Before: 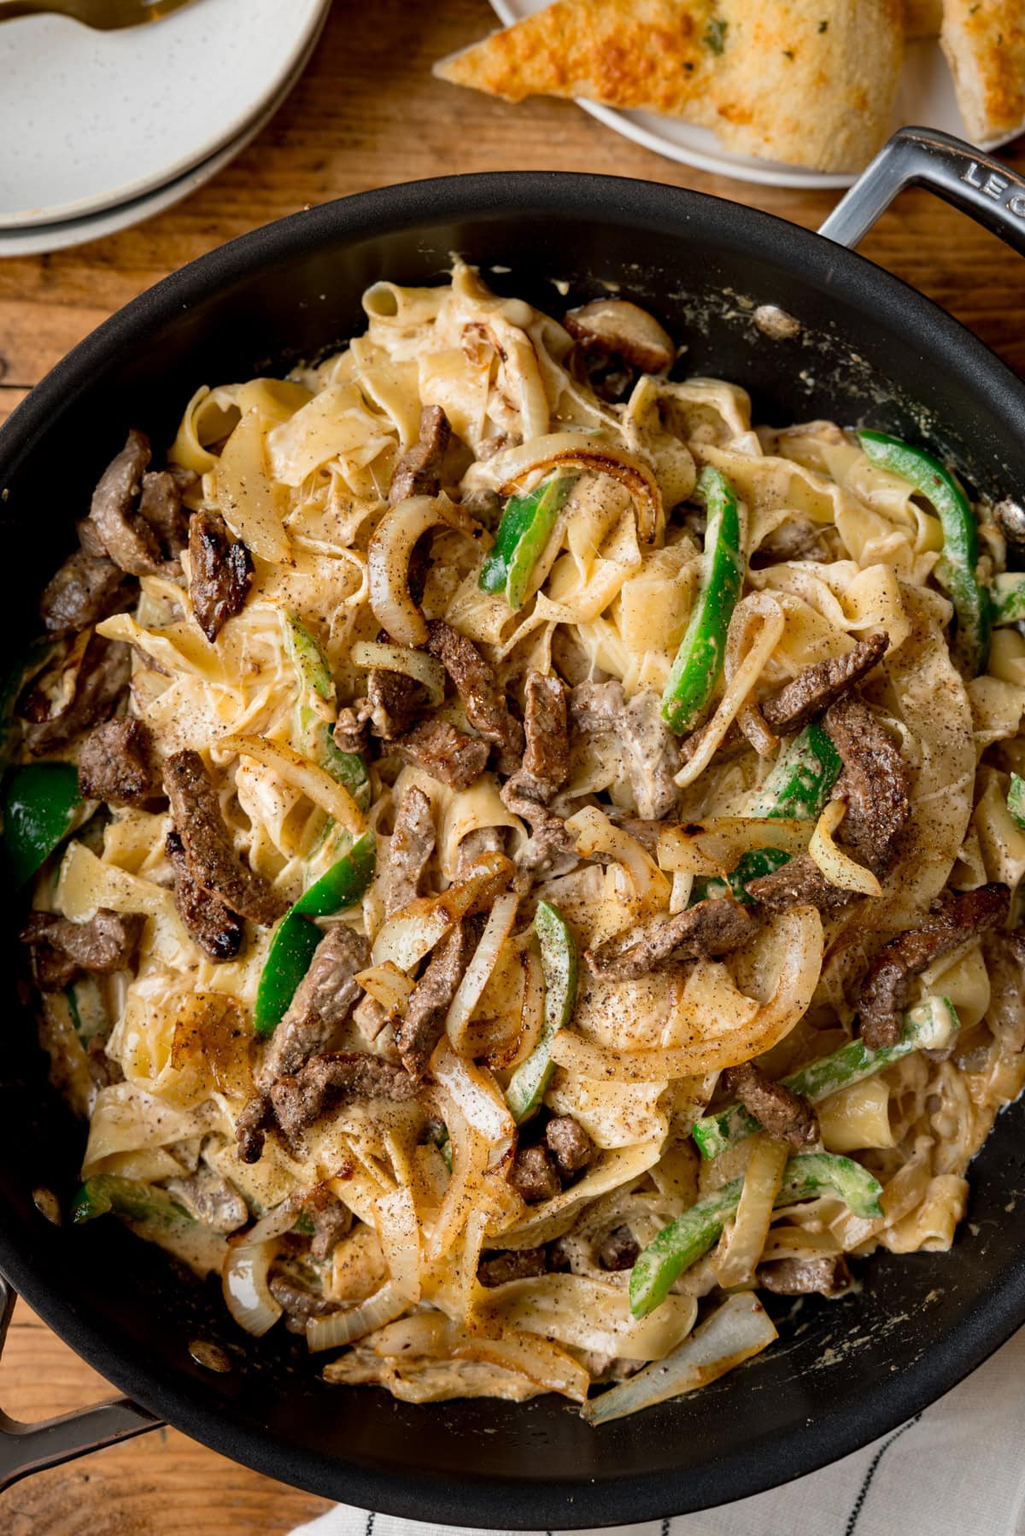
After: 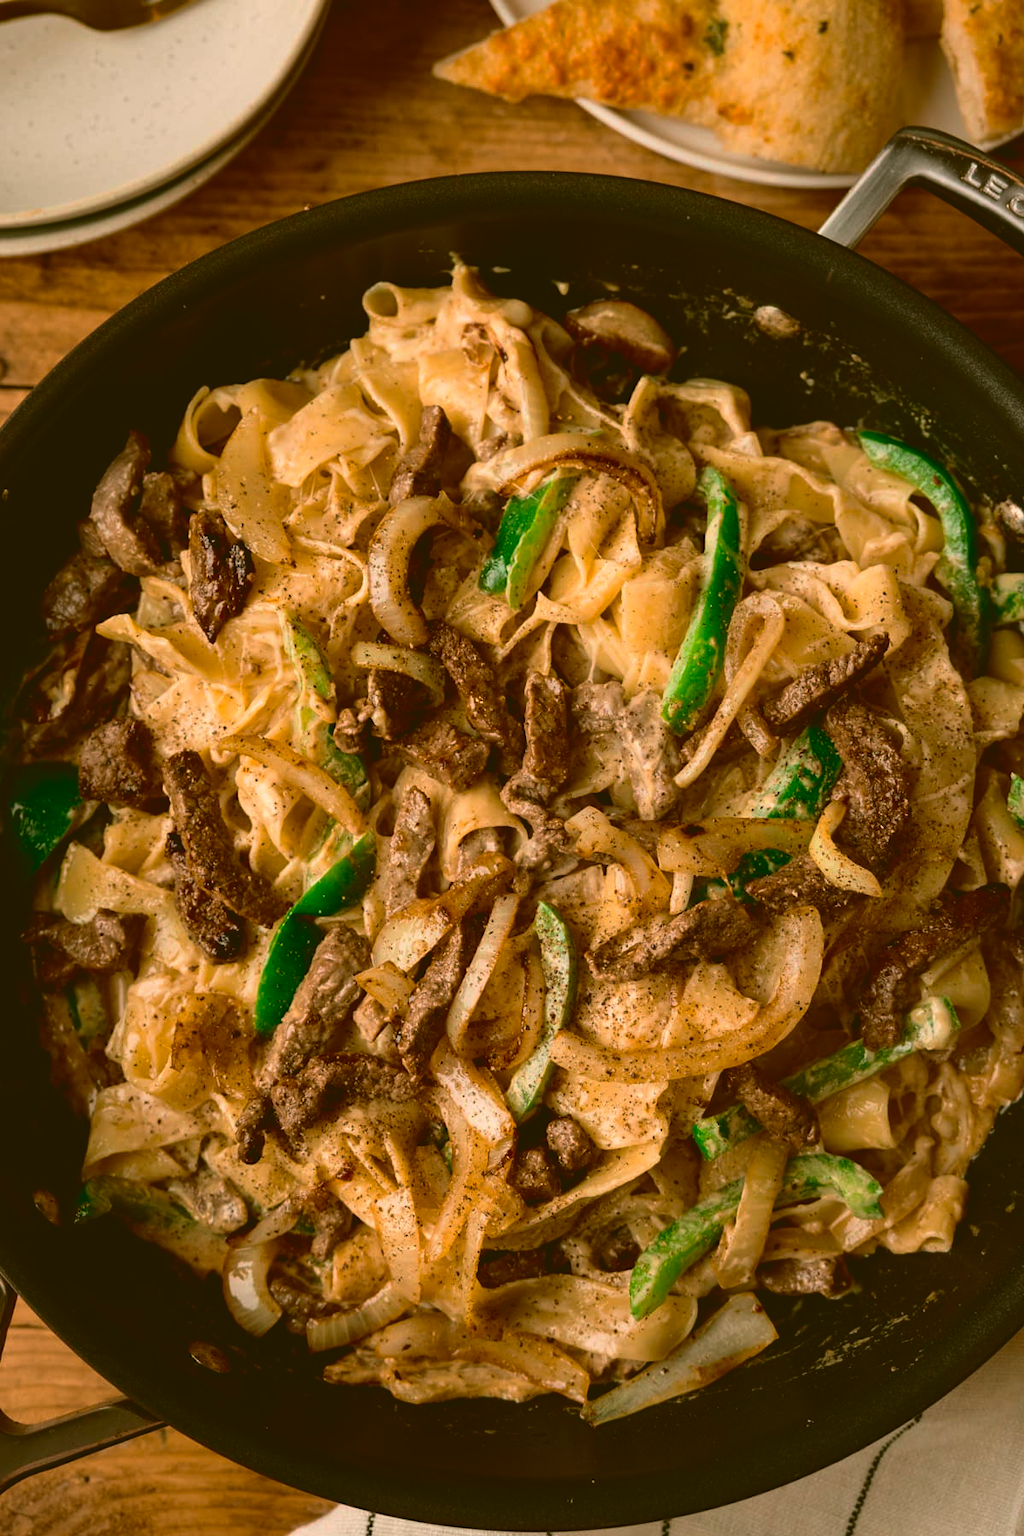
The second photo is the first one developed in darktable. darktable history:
base curve: curves: ch0 [(0, 0) (0.595, 0.418) (1, 1)], preserve colors none
color correction: highlights a* 8.98, highlights b* 15.09, shadows a* -0.49, shadows b* 26.52
tone curve: curves: ch0 [(0, 0.087) (0.175, 0.178) (0.466, 0.498) (0.715, 0.764) (1, 0.961)]; ch1 [(0, 0) (0.437, 0.398) (0.476, 0.466) (0.505, 0.505) (0.534, 0.544) (0.612, 0.605) (0.641, 0.643) (1, 1)]; ch2 [(0, 0) (0.359, 0.379) (0.427, 0.453) (0.489, 0.495) (0.531, 0.534) (0.579, 0.579) (1, 1)], color space Lab, independent channels, preserve colors none
